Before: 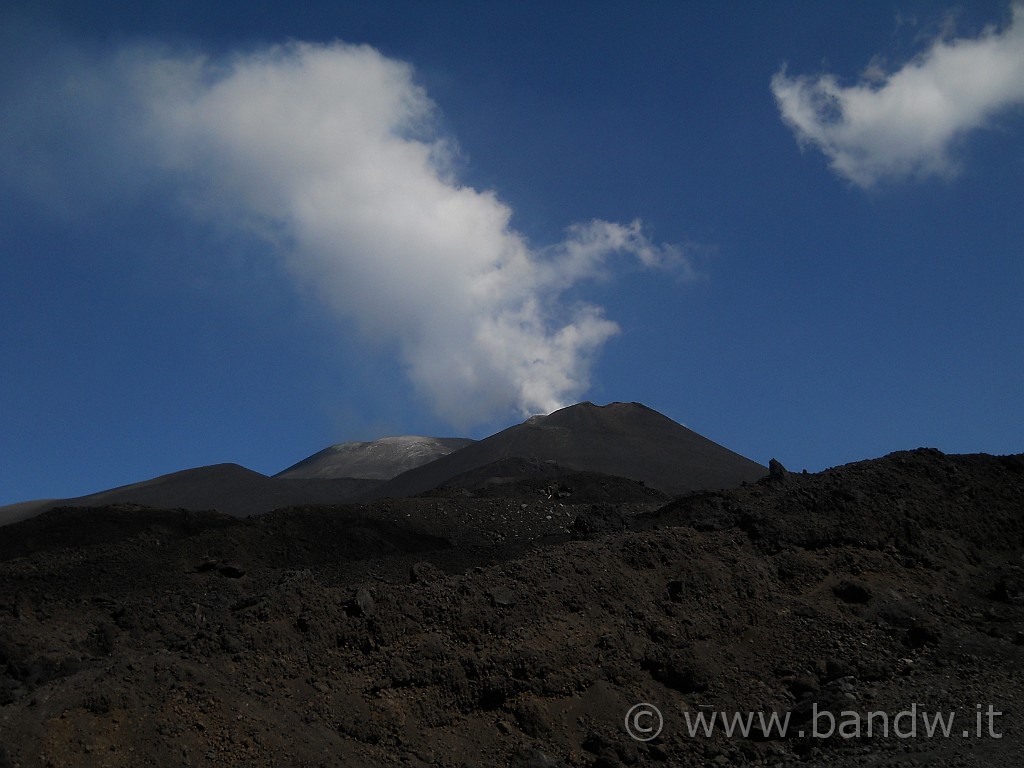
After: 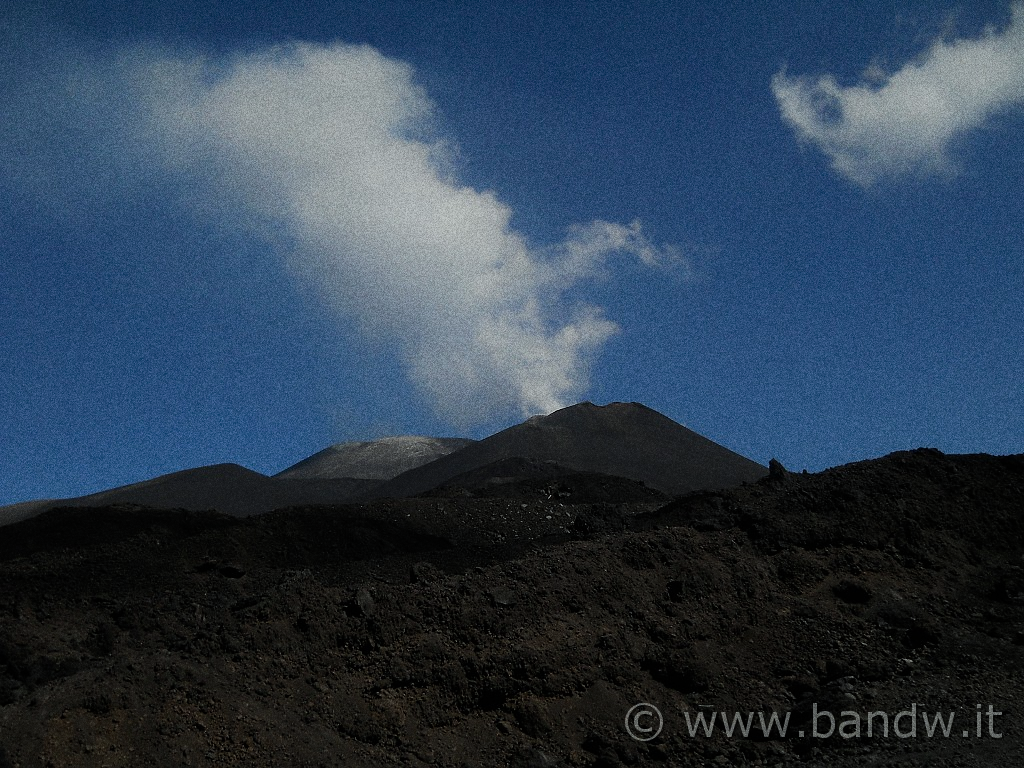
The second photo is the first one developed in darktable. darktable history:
grain: strength 49.07%
color zones: curves: ch0 [(0, 0.5) (0.143, 0.52) (0.286, 0.5) (0.429, 0.5) (0.571, 0.5) (0.714, 0.5) (0.857, 0.5) (1, 0.5)]; ch1 [(0, 0.489) (0.155, 0.45) (0.286, 0.466) (0.429, 0.5) (0.571, 0.5) (0.714, 0.5) (0.857, 0.5) (1, 0.489)]
filmic rgb: black relative exposure -16 EV, white relative exposure 4.97 EV, hardness 6.25
color calibration: illuminant Planckian (black body), x 0.351, y 0.352, temperature 4794.27 K
